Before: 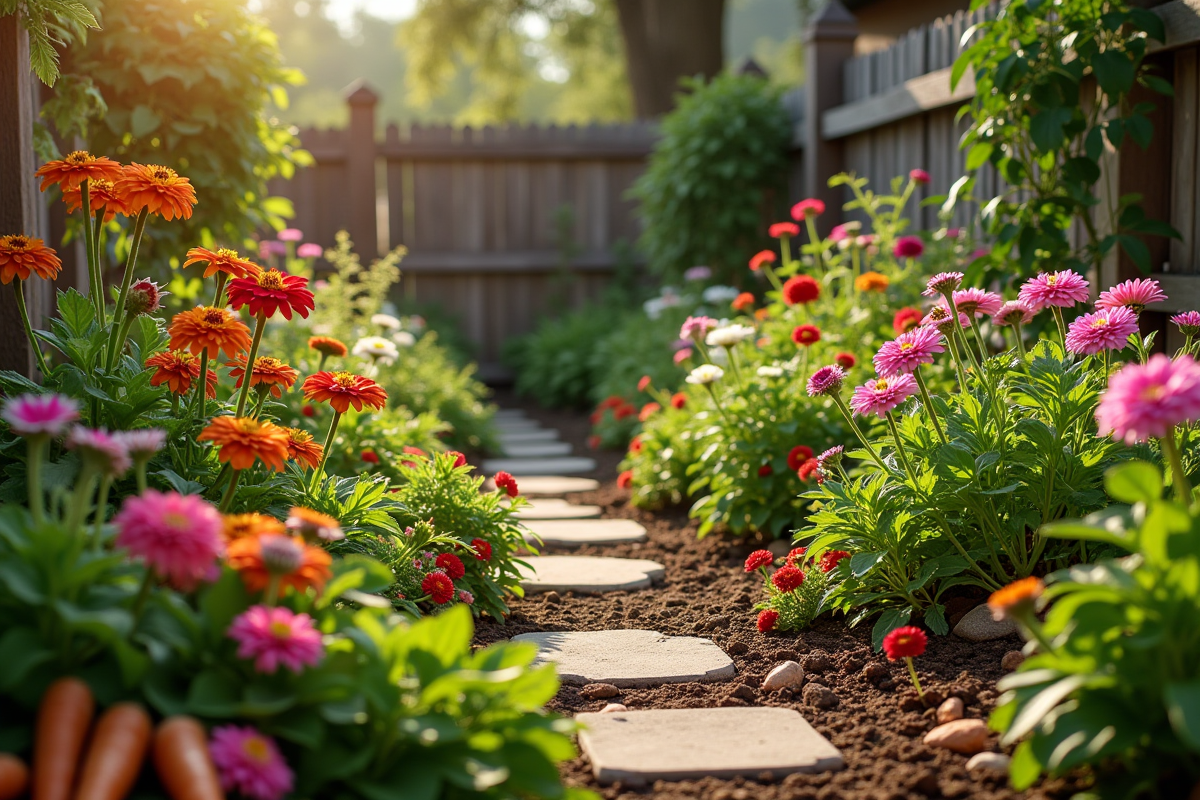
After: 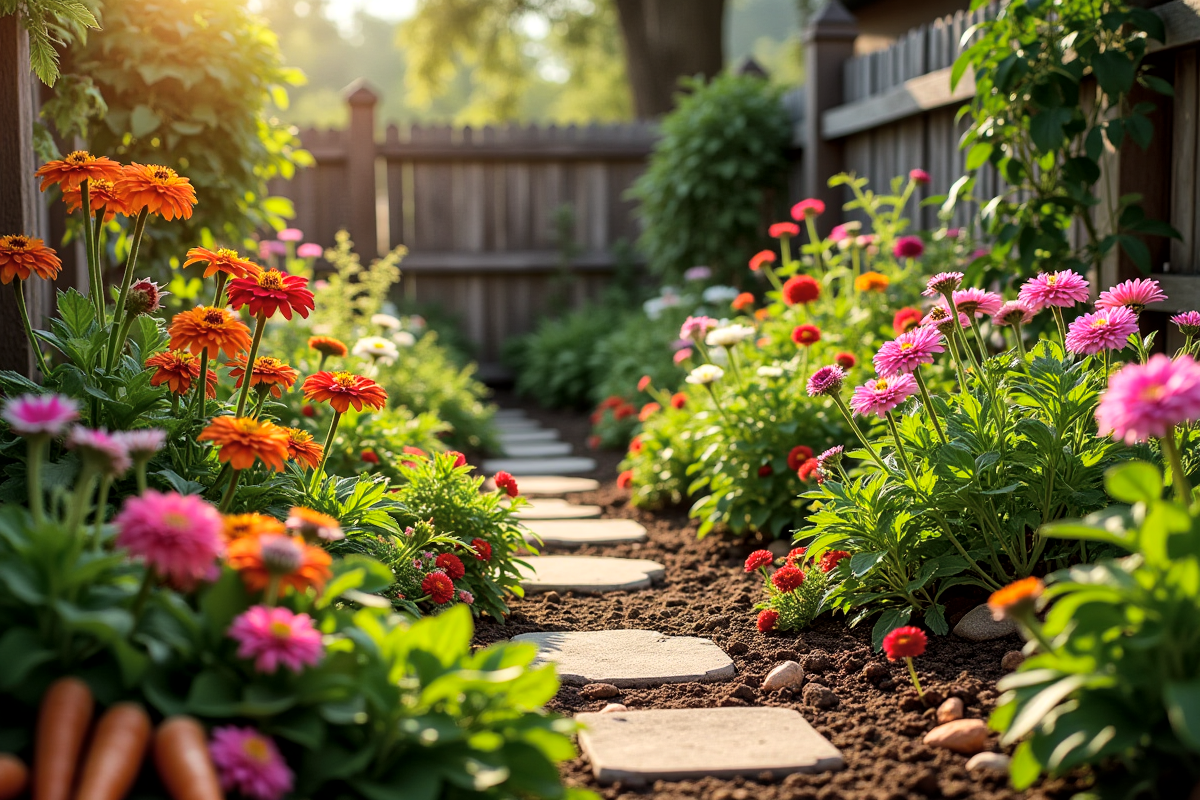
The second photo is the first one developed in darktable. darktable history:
tone equalizer: -8 EV -0.75 EV, -7 EV -0.7 EV, -6 EV -0.6 EV, -5 EV -0.4 EV, -3 EV 0.4 EV, -2 EV 0.6 EV, -1 EV 0.7 EV, +0 EV 0.75 EV, edges refinement/feathering 500, mask exposure compensation -1.57 EV, preserve details no
global tonemap: drago (1, 100), detail 1
